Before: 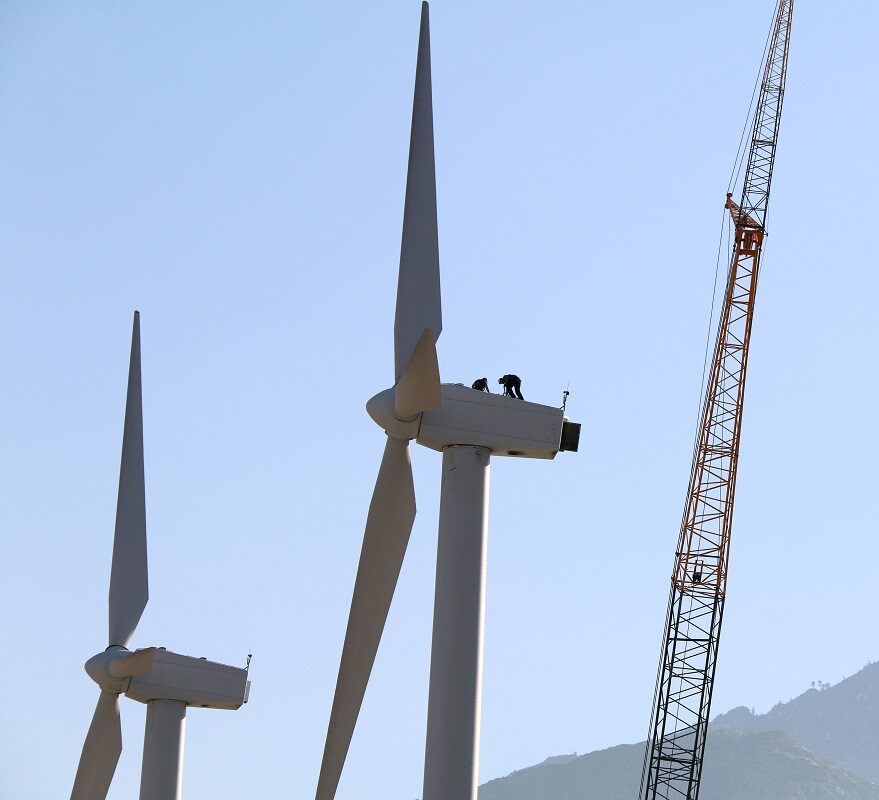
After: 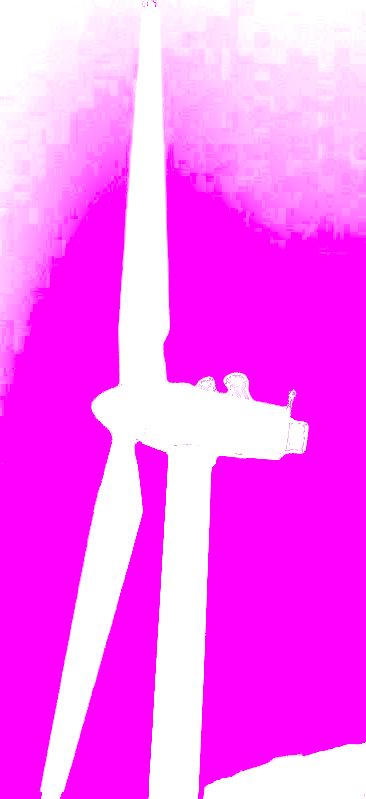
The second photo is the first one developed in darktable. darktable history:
local contrast: highlights 25%, detail 150%
crop: left 31.229%, right 27.105%
exposure: black level correction 0, exposure 0.95 EV, compensate exposure bias true, compensate highlight preservation false
sharpen: radius 2.531, amount 0.628
white balance: red 8, blue 8
